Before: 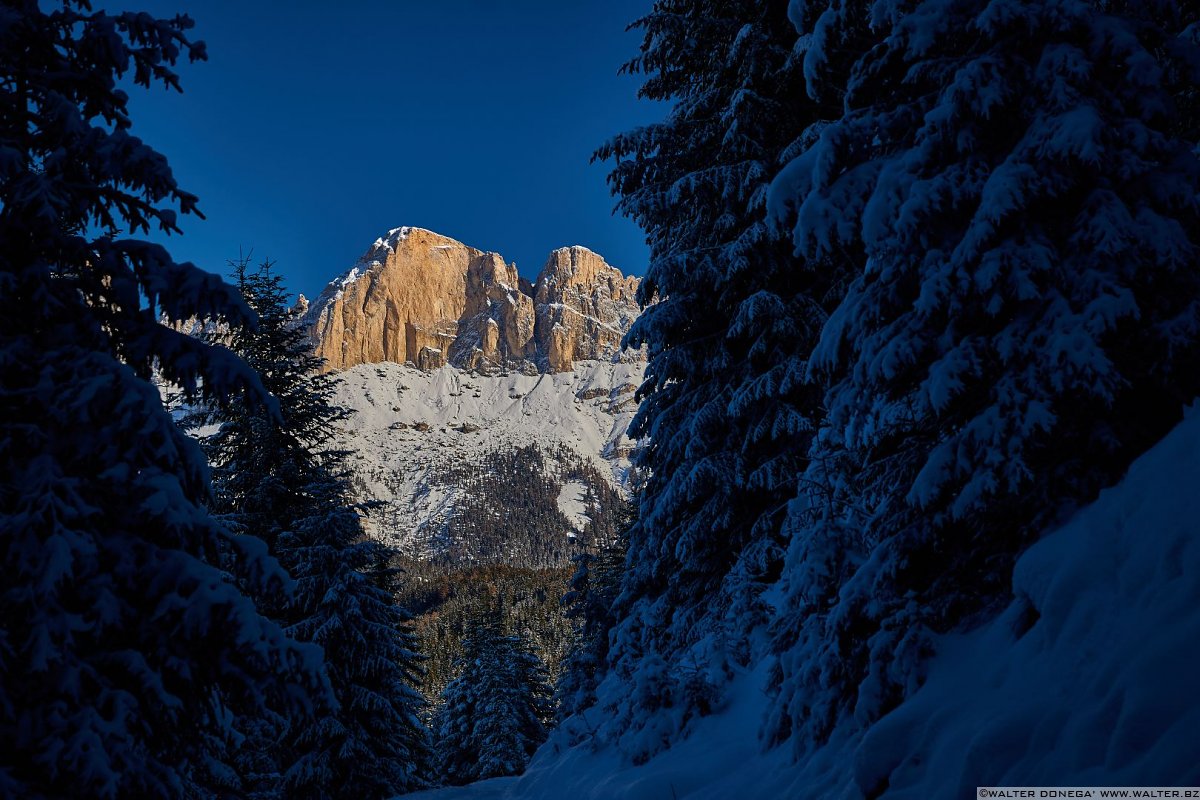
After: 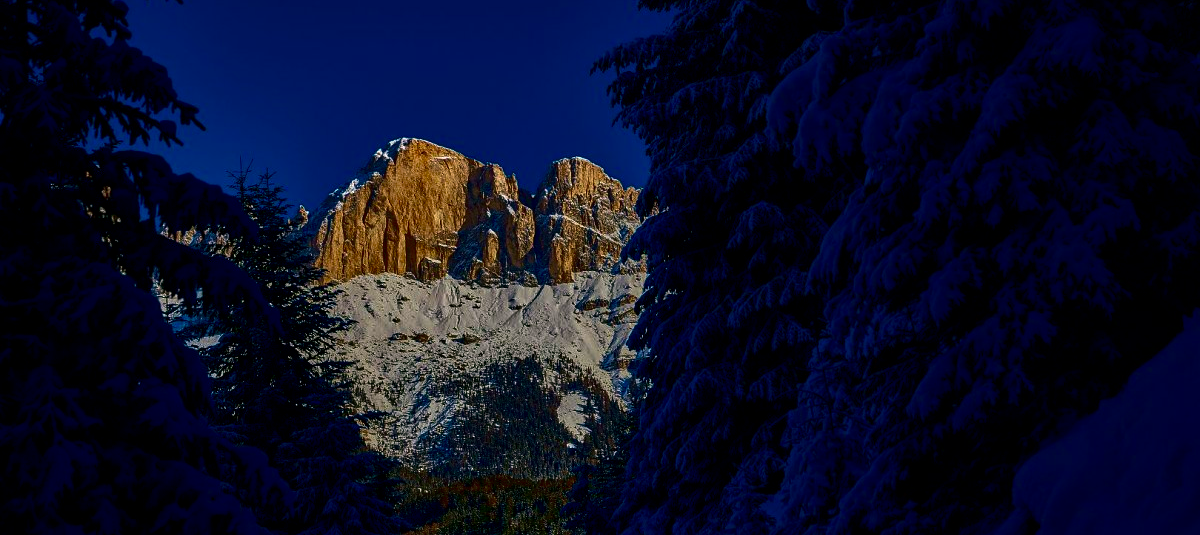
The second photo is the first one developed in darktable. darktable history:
crop: top 11.163%, bottom 21.841%
color balance rgb: shadows lift › chroma 2.483%, shadows lift › hue 192.03°, perceptual saturation grading › global saturation 34.907%, perceptual saturation grading › highlights -29.817%, perceptual saturation grading › shadows 34.497%, global vibrance 20%
local contrast: detail 130%
velvia: strength 44.78%
contrast brightness saturation: brightness -0.539
